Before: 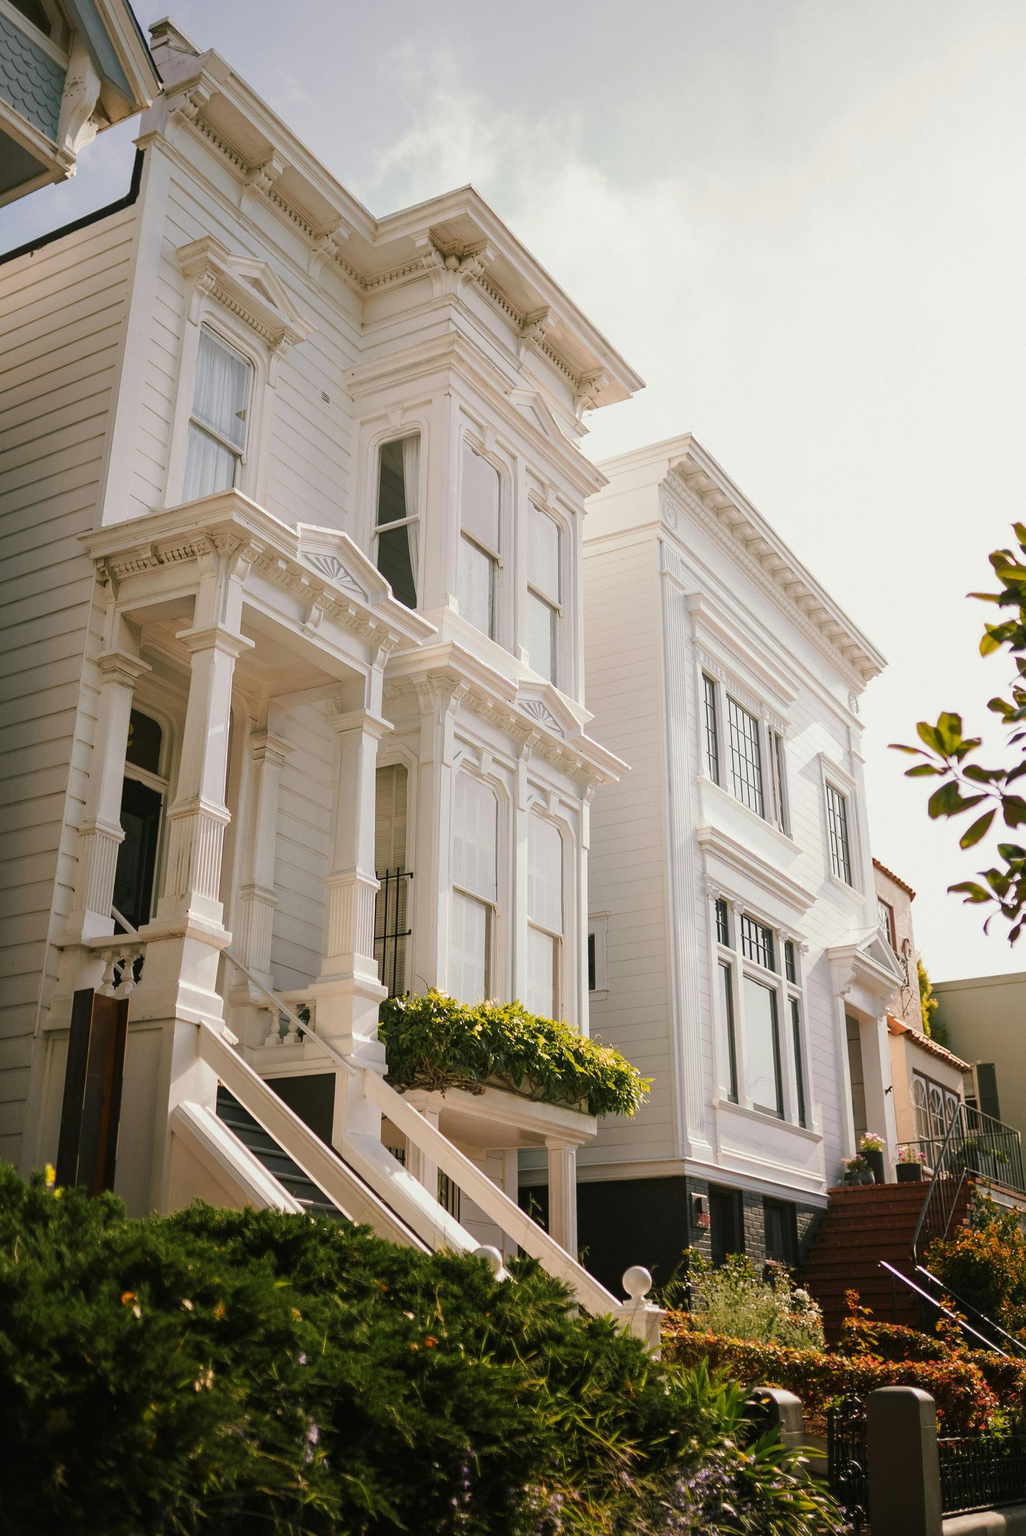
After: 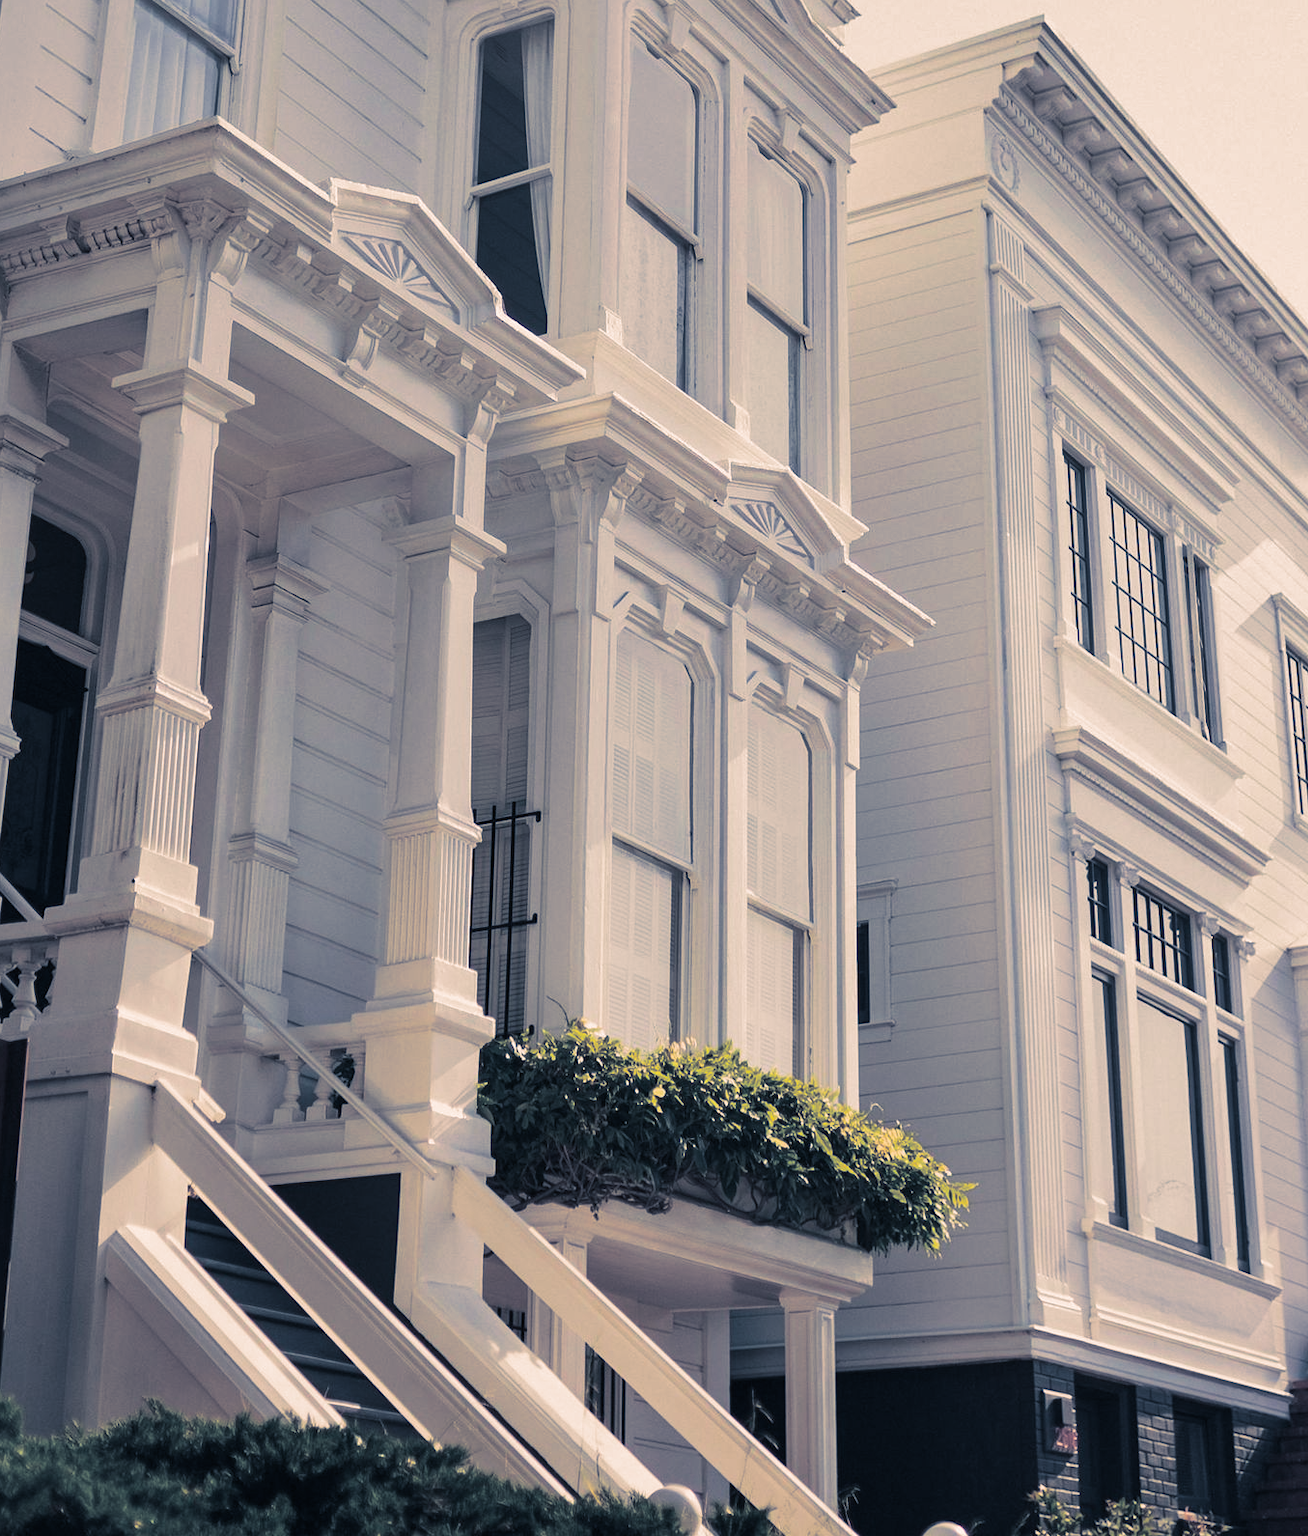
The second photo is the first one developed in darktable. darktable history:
shadows and highlights: low approximation 0.01, soften with gaussian
split-toning: shadows › hue 226.8°, shadows › saturation 0.56, highlights › hue 28.8°, balance -40, compress 0%
crop: left 11.123%, top 27.61%, right 18.3%, bottom 17.034%
